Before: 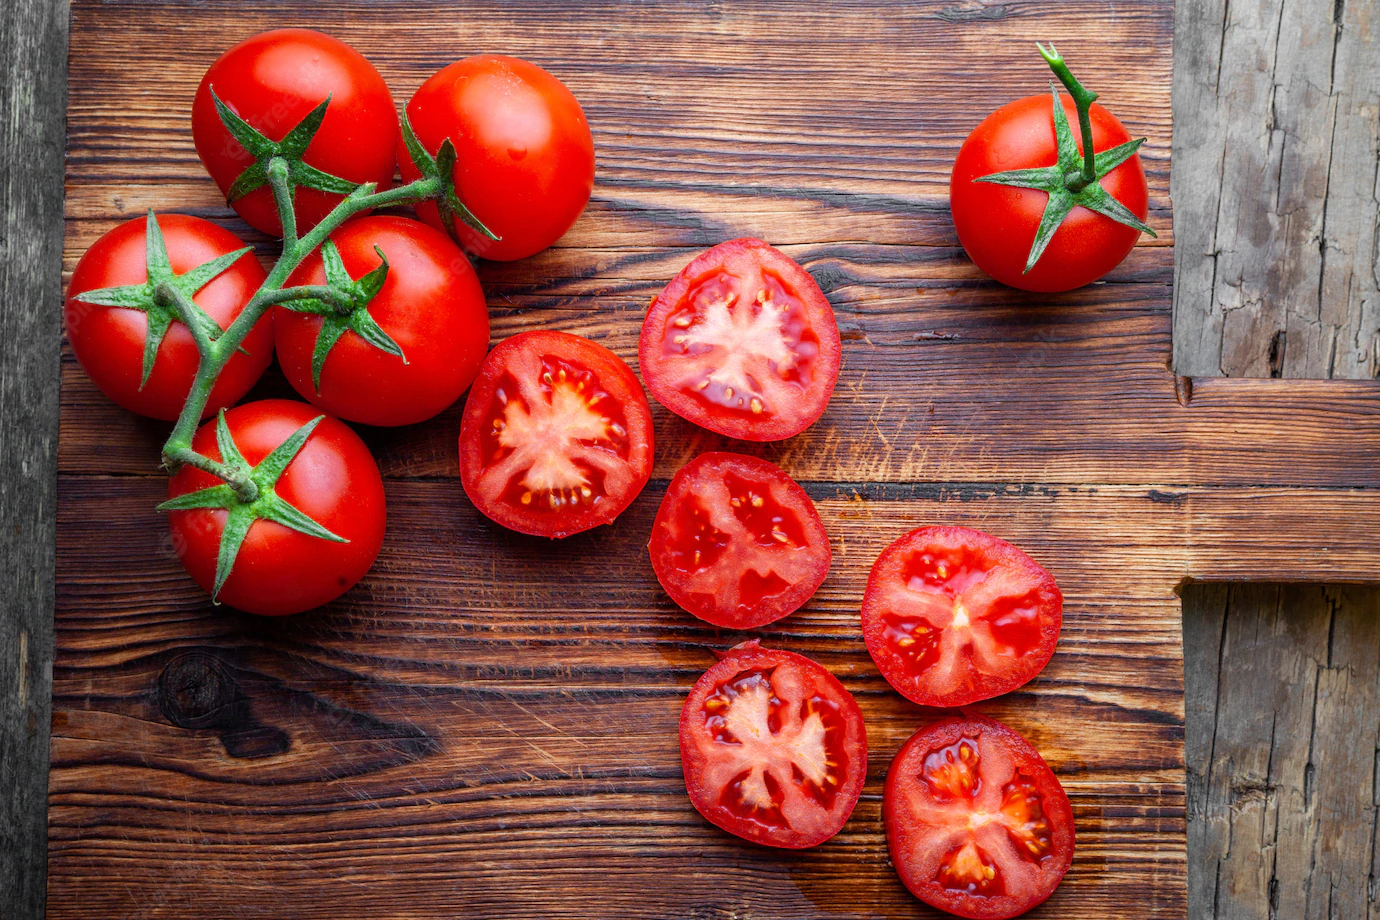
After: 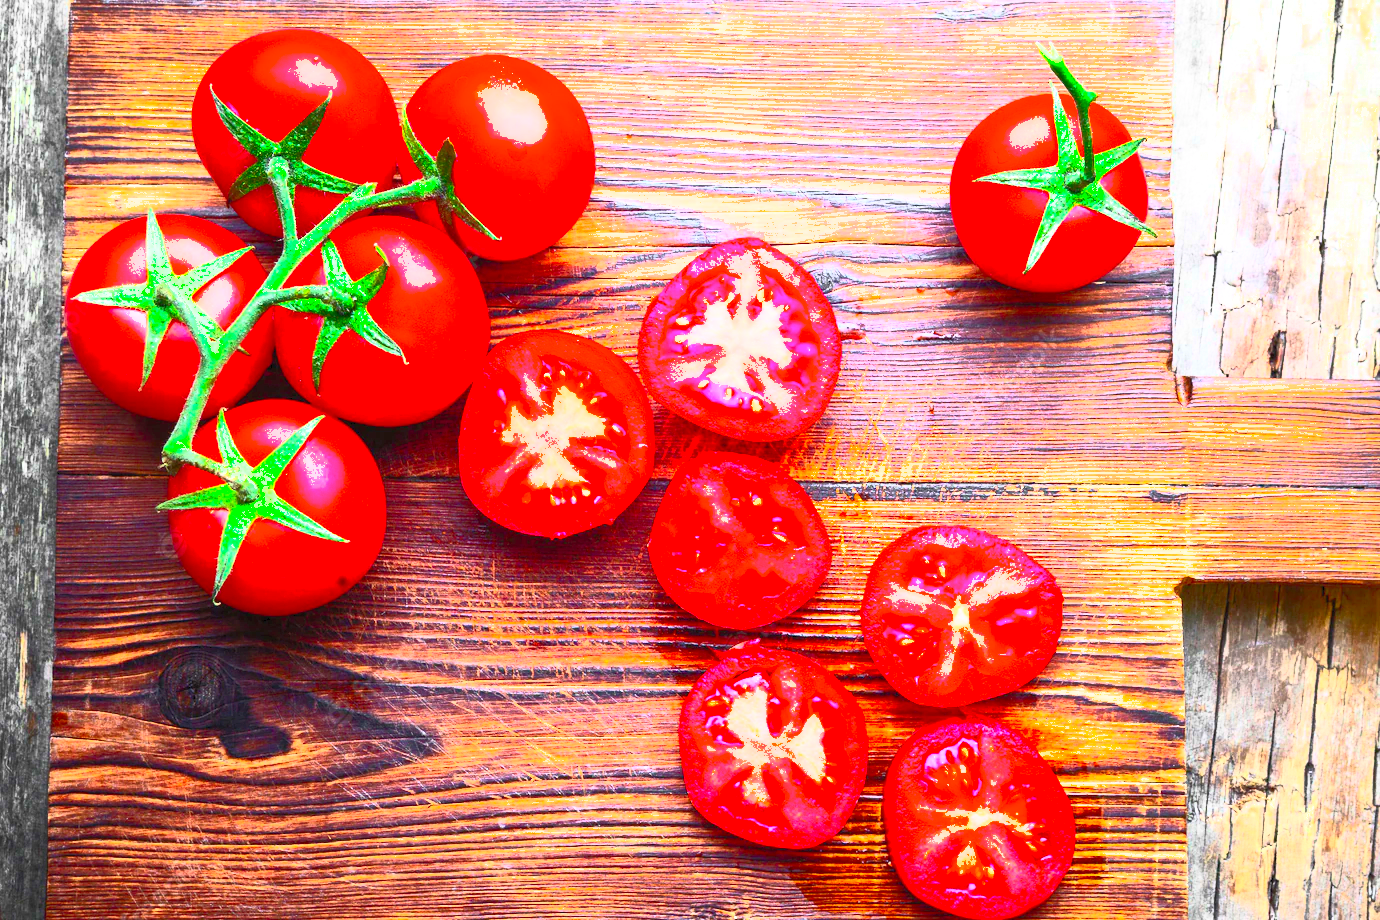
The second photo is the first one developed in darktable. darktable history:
contrast brightness saturation: contrast 0.819, brightness 0.602, saturation 0.598
shadows and highlights: on, module defaults
exposure: exposure 1.204 EV, compensate highlight preservation false
